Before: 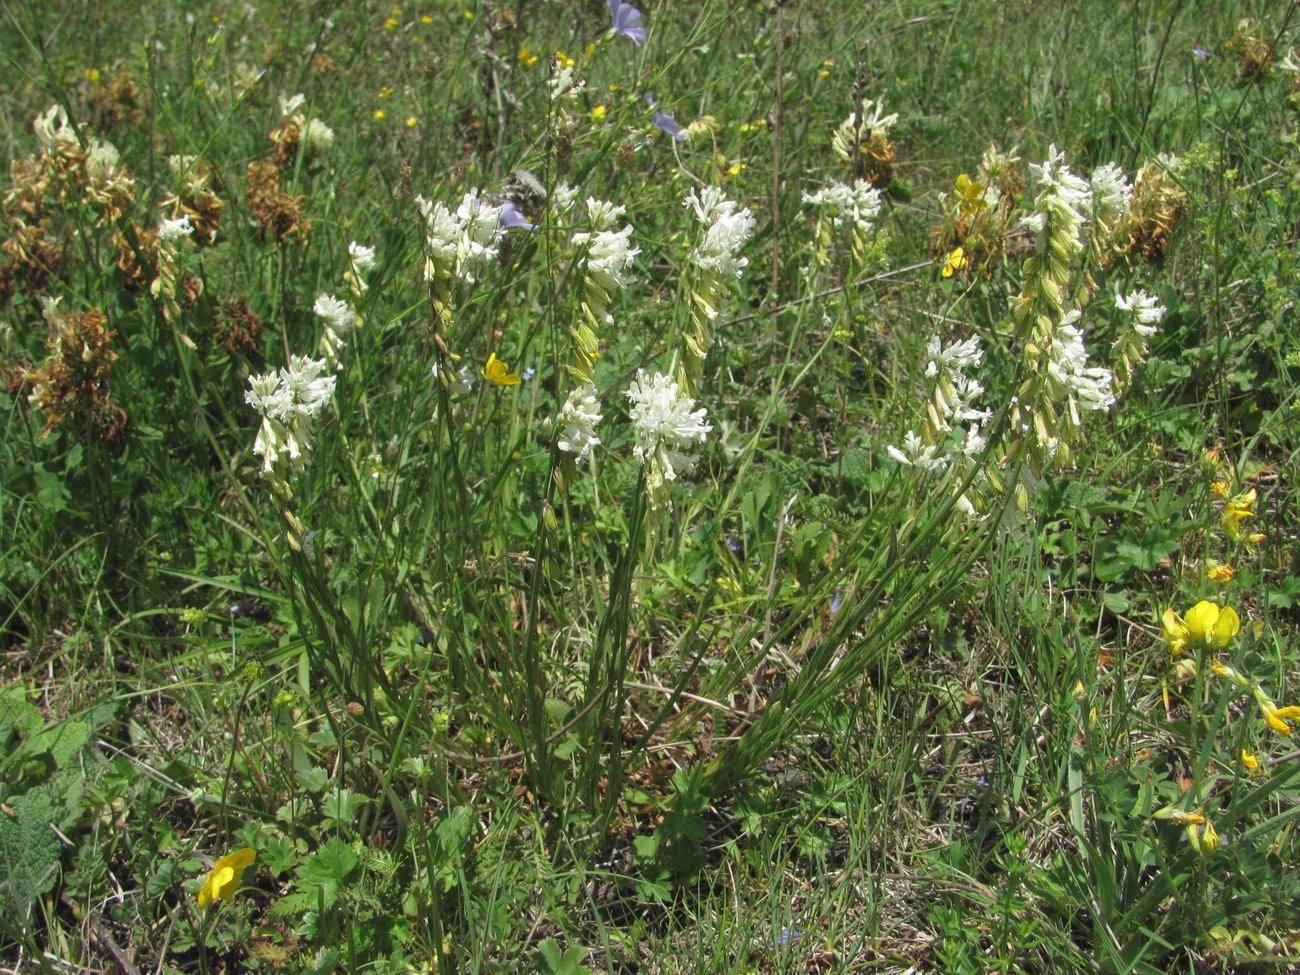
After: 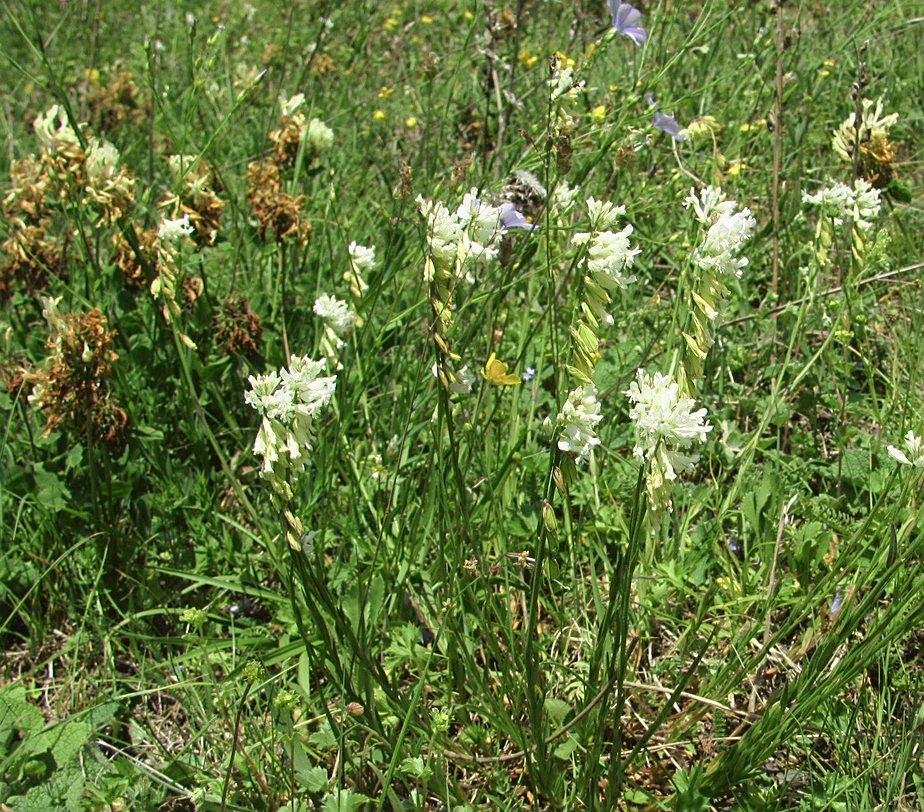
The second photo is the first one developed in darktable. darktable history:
crop: right 28.885%, bottom 16.626%
tone curve: curves: ch0 [(0.003, 0.029) (0.037, 0.036) (0.149, 0.117) (0.297, 0.318) (0.422, 0.474) (0.531, 0.6) (0.743, 0.809) (0.889, 0.941) (1, 0.98)]; ch1 [(0, 0) (0.305, 0.325) (0.453, 0.437) (0.482, 0.479) (0.501, 0.5) (0.506, 0.503) (0.564, 0.578) (0.587, 0.625) (0.666, 0.727) (1, 1)]; ch2 [(0, 0) (0.323, 0.277) (0.408, 0.399) (0.45, 0.48) (0.499, 0.502) (0.512, 0.523) (0.57, 0.595) (0.653, 0.671) (0.768, 0.744) (1, 1)], color space Lab, independent channels, preserve colors none
sharpen: on, module defaults
